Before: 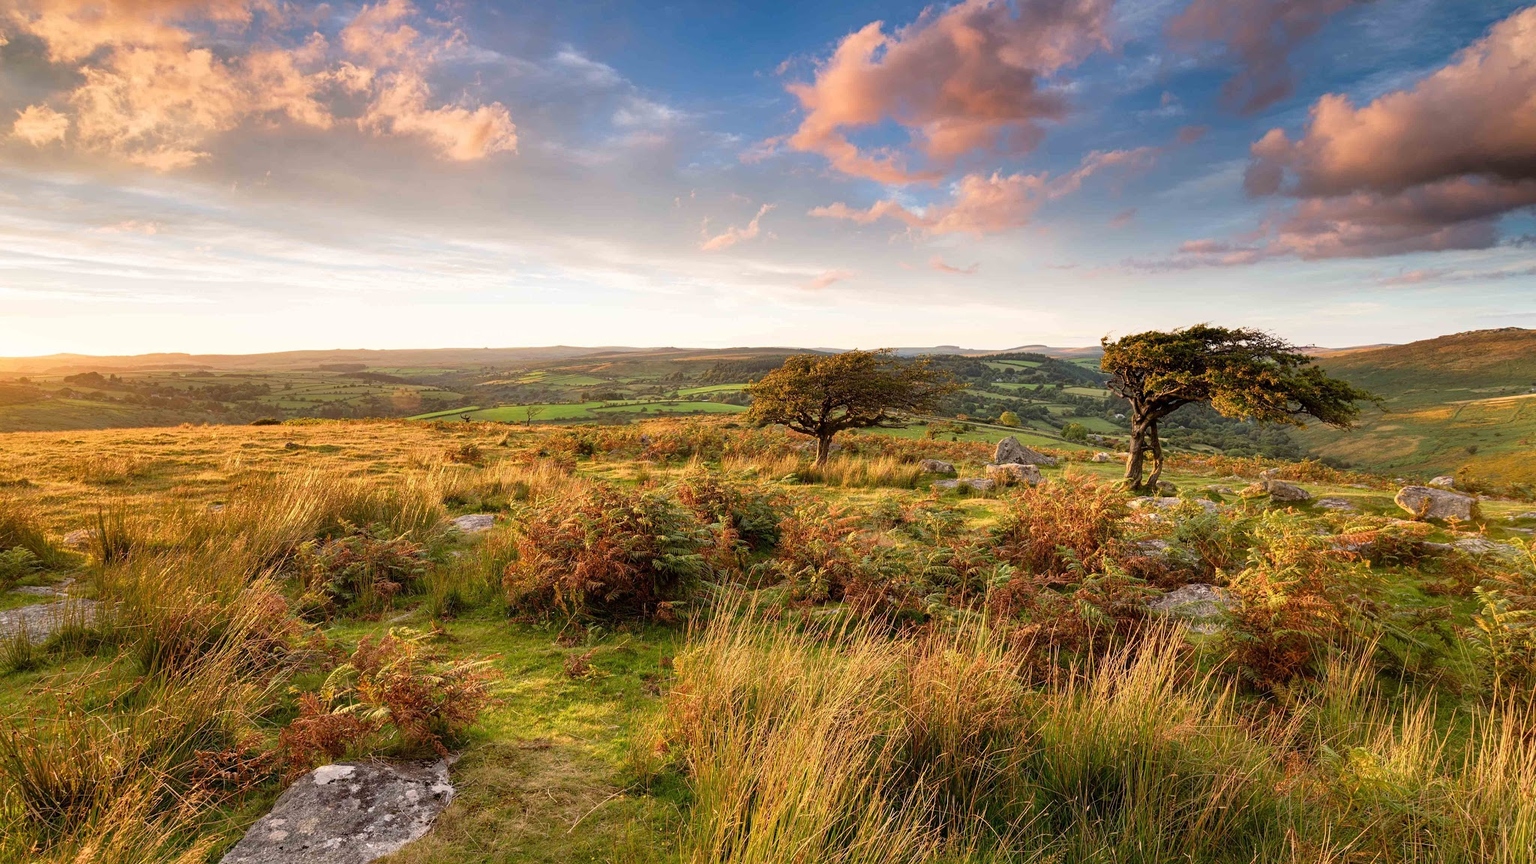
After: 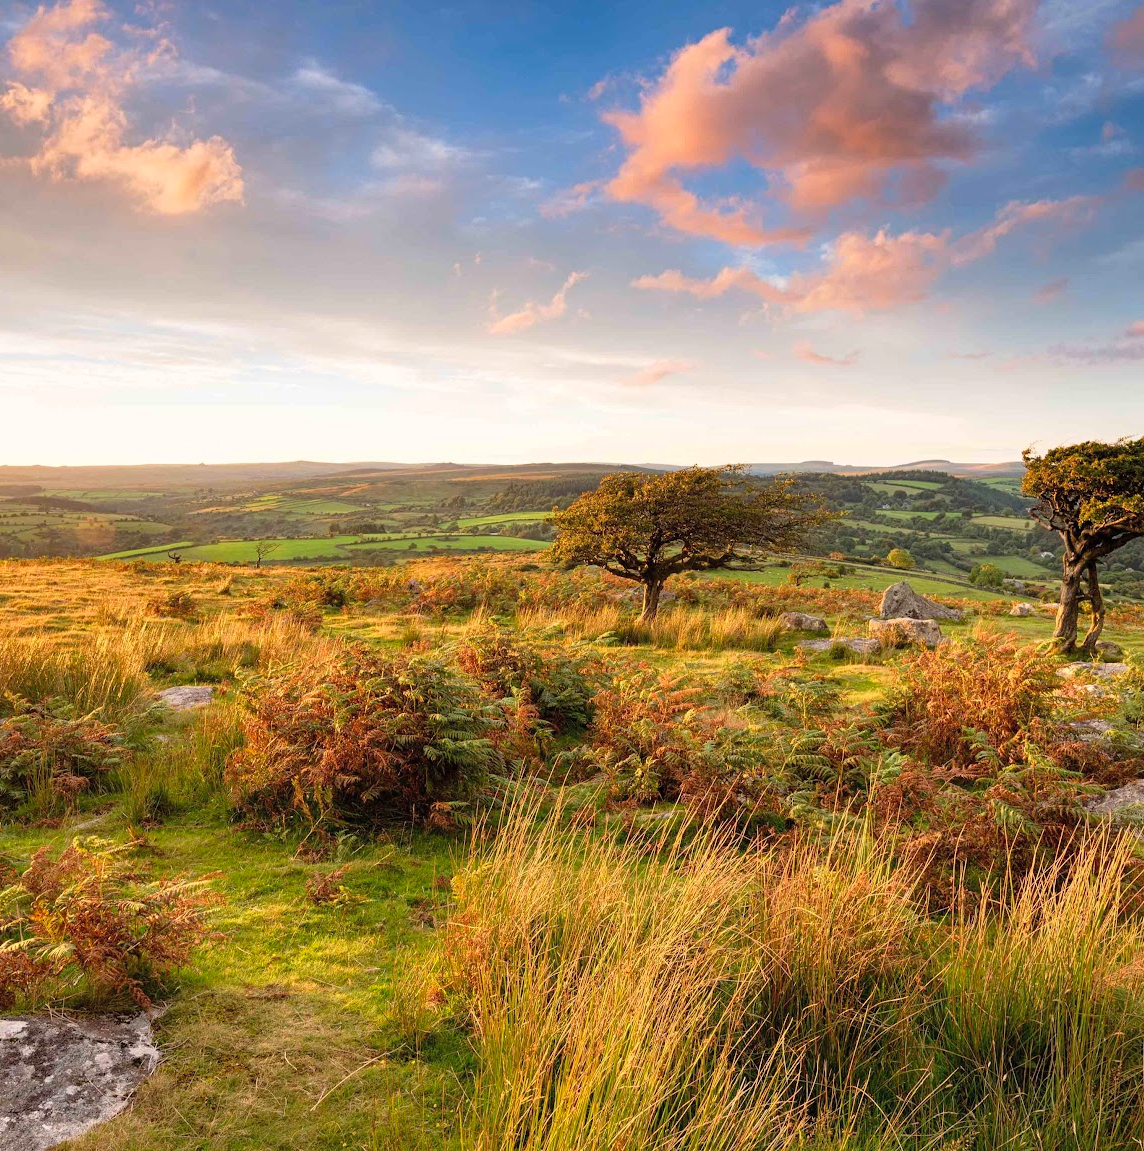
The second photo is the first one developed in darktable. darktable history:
crop: left 21.791%, right 22.101%, bottom 0.007%
contrast brightness saturation: contrast 0.025, brightness 0.062, saturation 0.131
